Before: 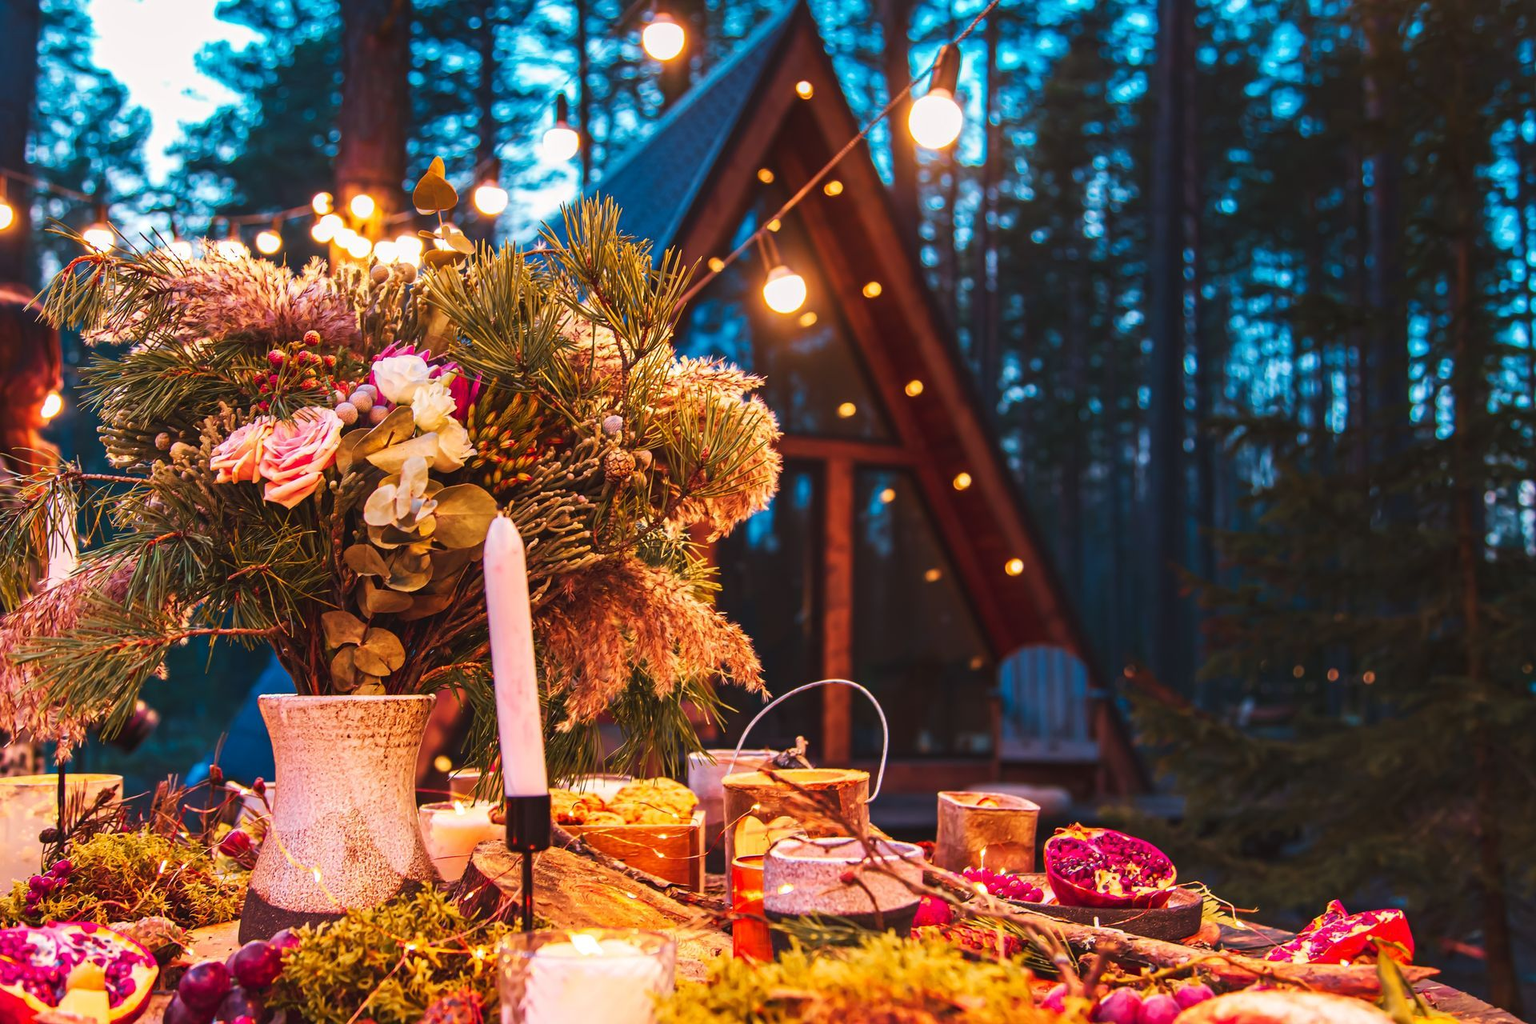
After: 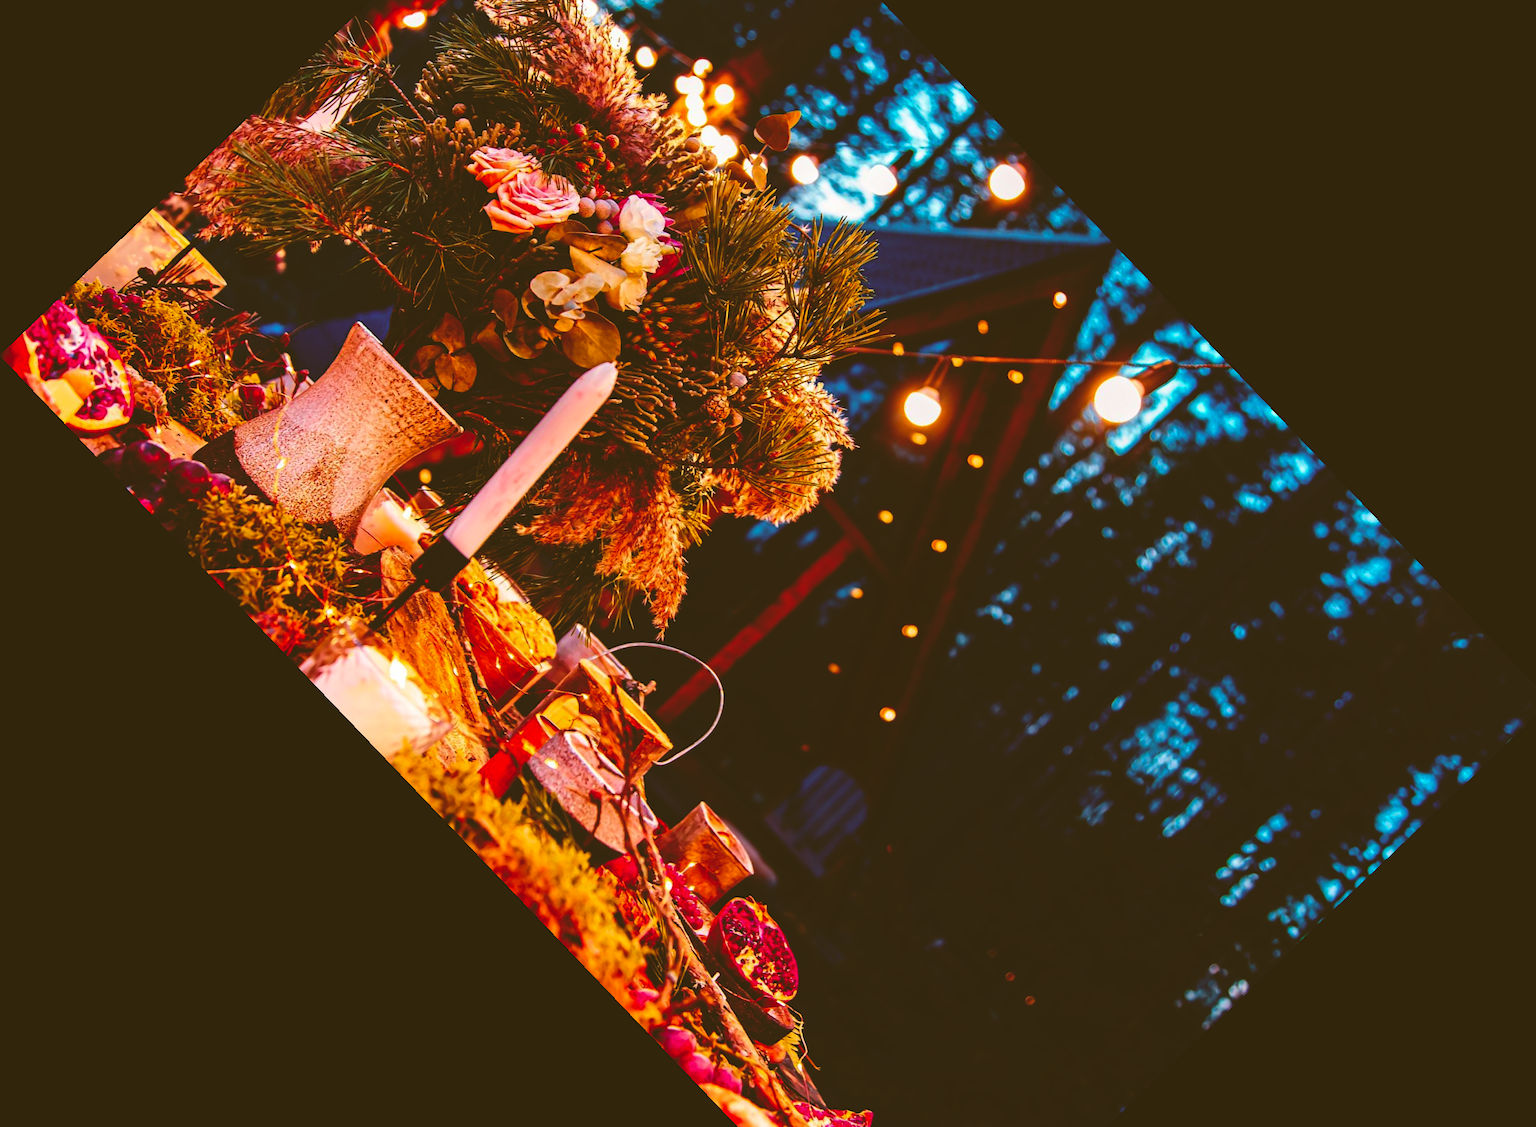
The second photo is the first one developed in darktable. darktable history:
crop and rotate: angle -46.26°, top 16.234%, right 0.912%, bottom 11.704%
base curve: curves: ch0 [(0, 0.02) (0.083, 0.036) (1, 1)], preserve colors none
color correction: highlights a* -0.482, highlights b* 0.161, shadows a* 4.66, shadows b* 20.72
